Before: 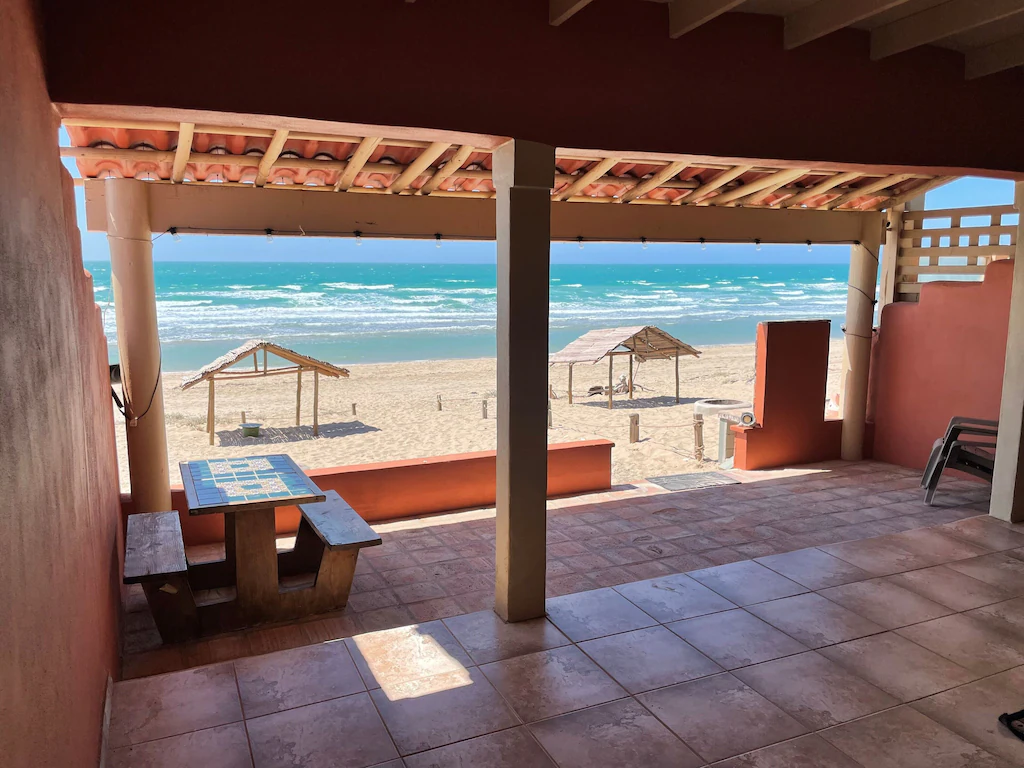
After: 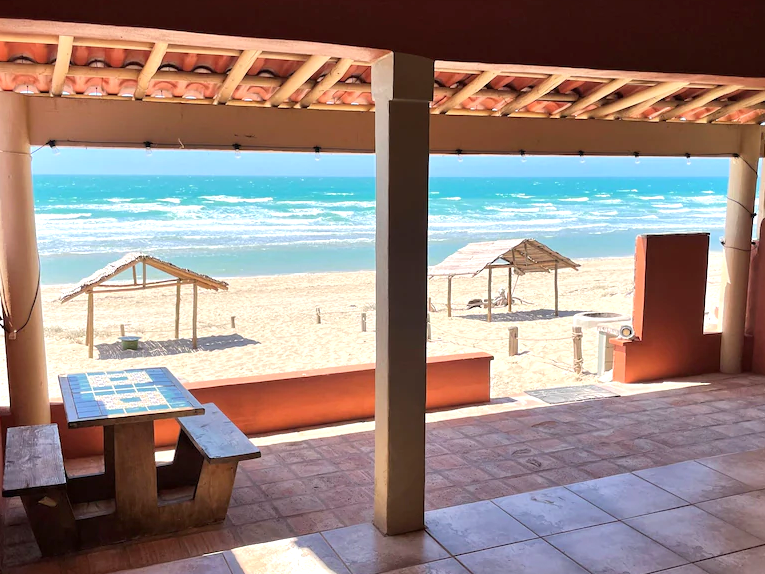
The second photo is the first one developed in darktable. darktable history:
crop and rotate: left 11.831%, top 11.346%, right 13.429%, bottom 13.899%
exposure: black level correction 0.001, exposure 0.5 EV, compensate exposure bias true, compensate highlight preservation false
